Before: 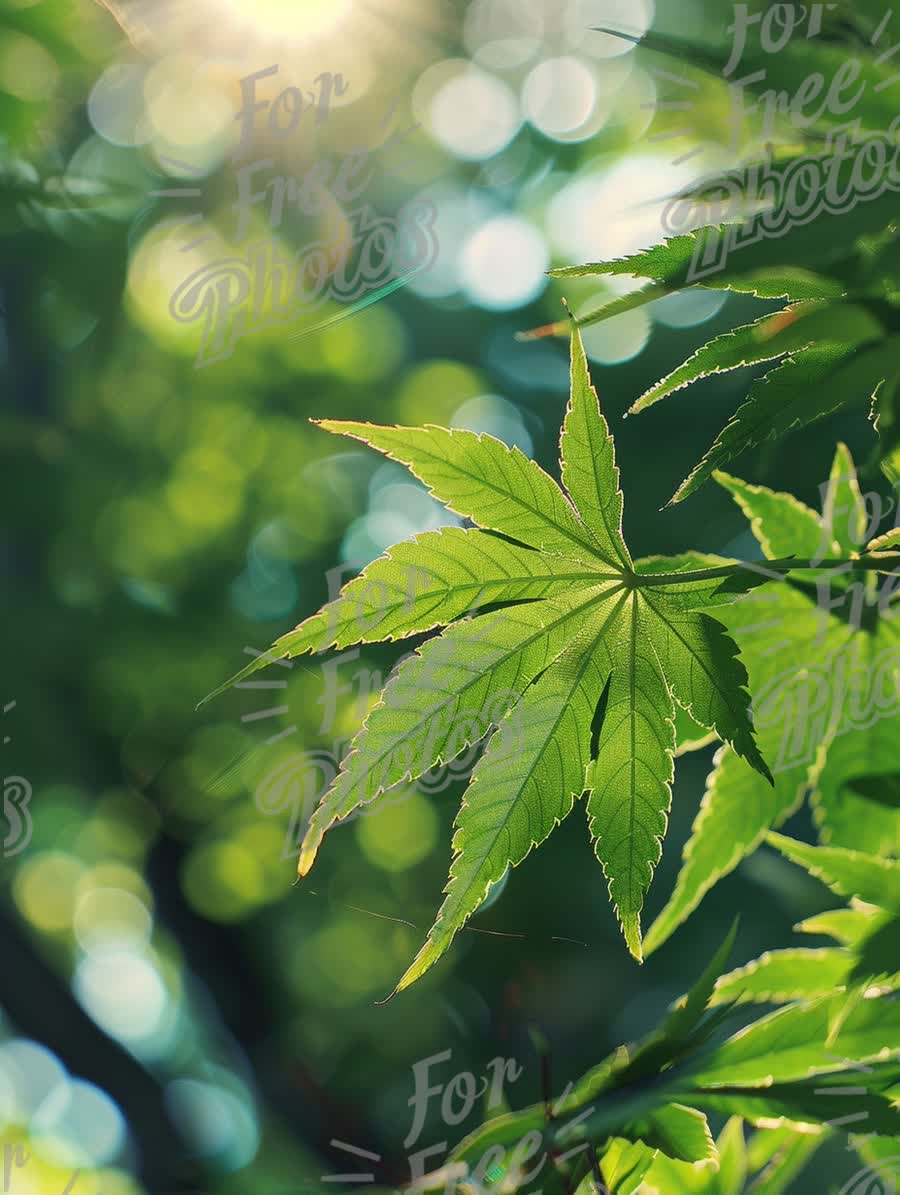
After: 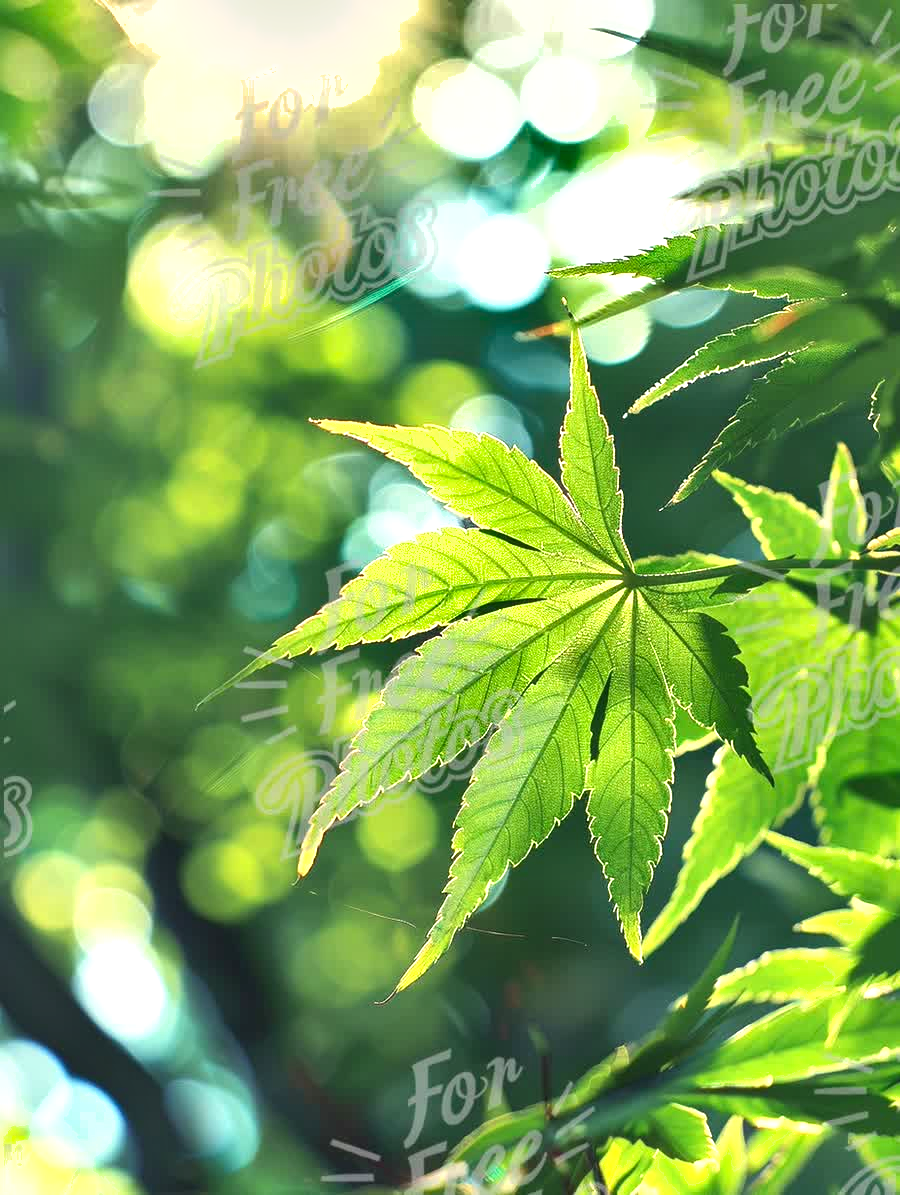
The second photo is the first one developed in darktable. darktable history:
exposure: black level correction 0, exposure 1.104 EV, compensate highlight preservation false
shadows and highlights: low approximation 0.01, soften with gaussian
